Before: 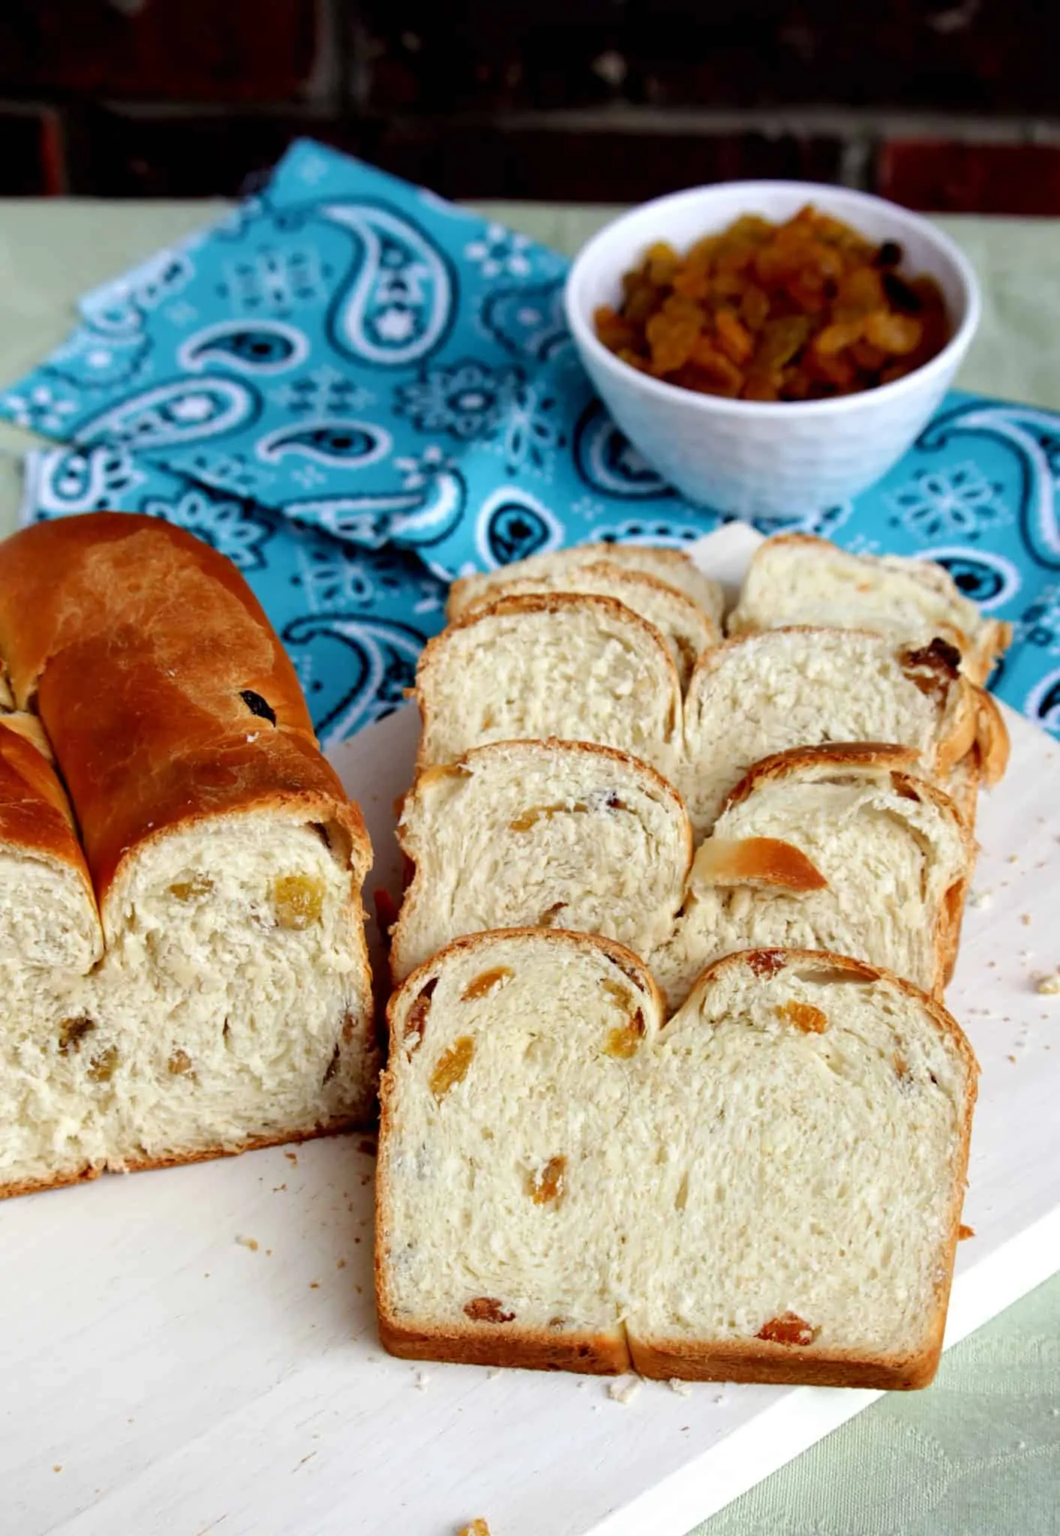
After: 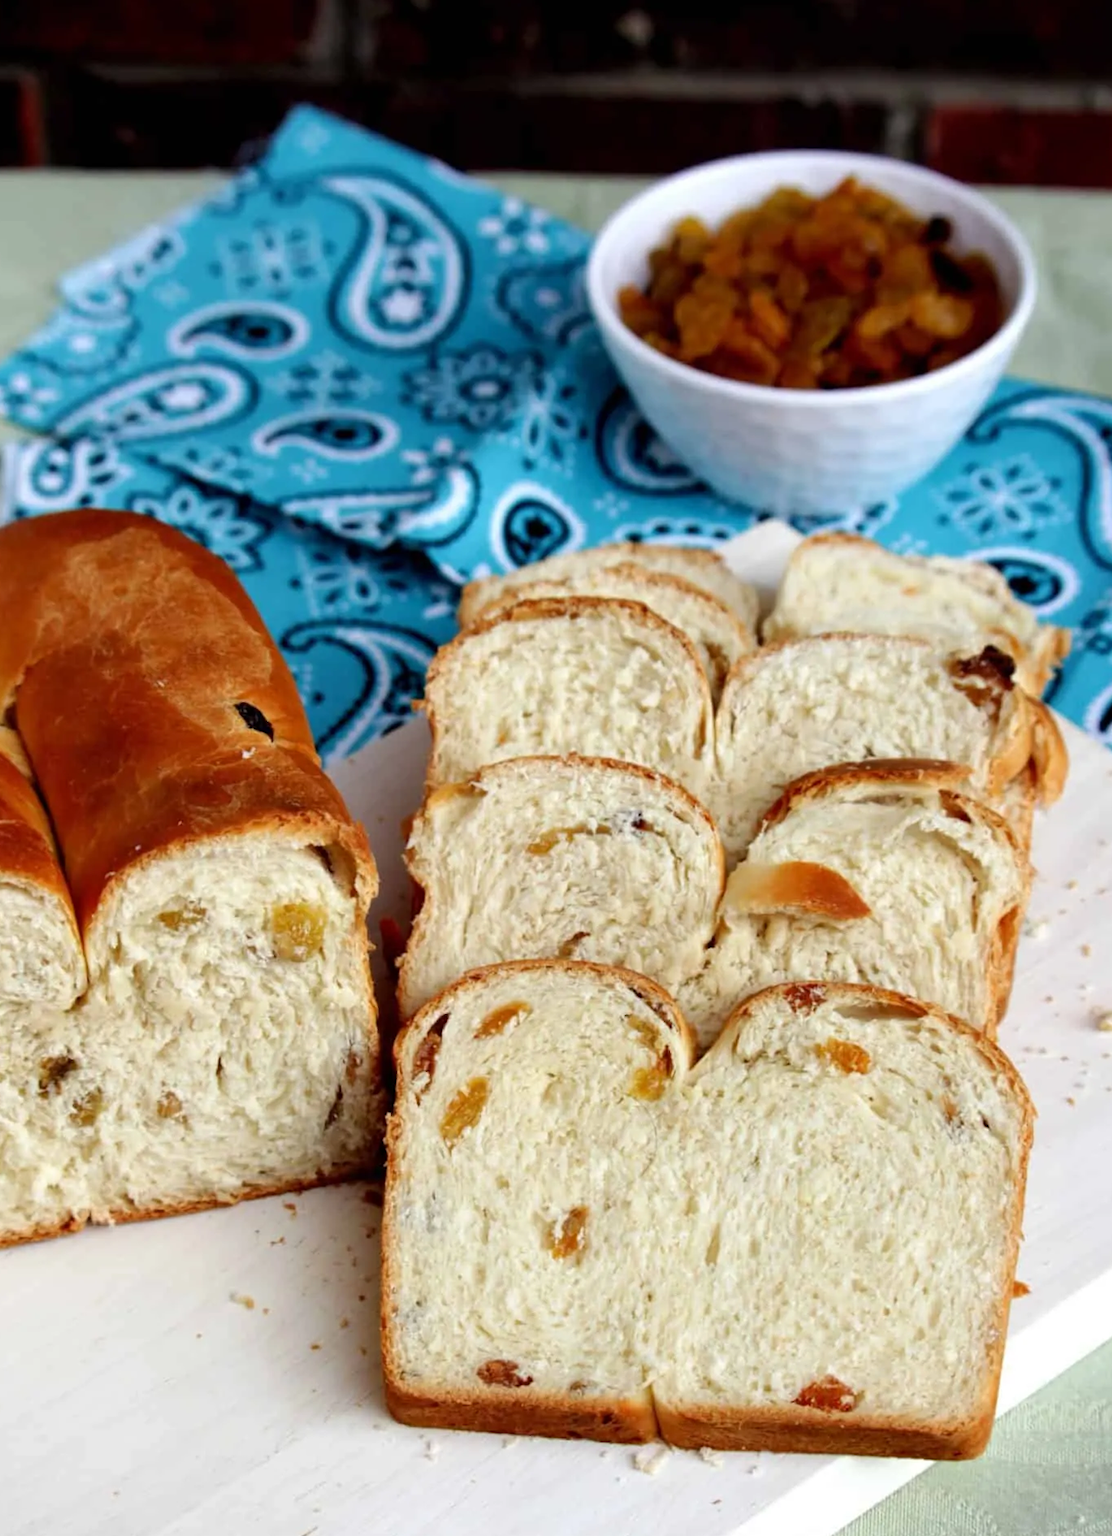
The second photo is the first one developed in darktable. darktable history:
crop: left 2.243%, top 2.761%, right 0.797%, bottom 4.895%
